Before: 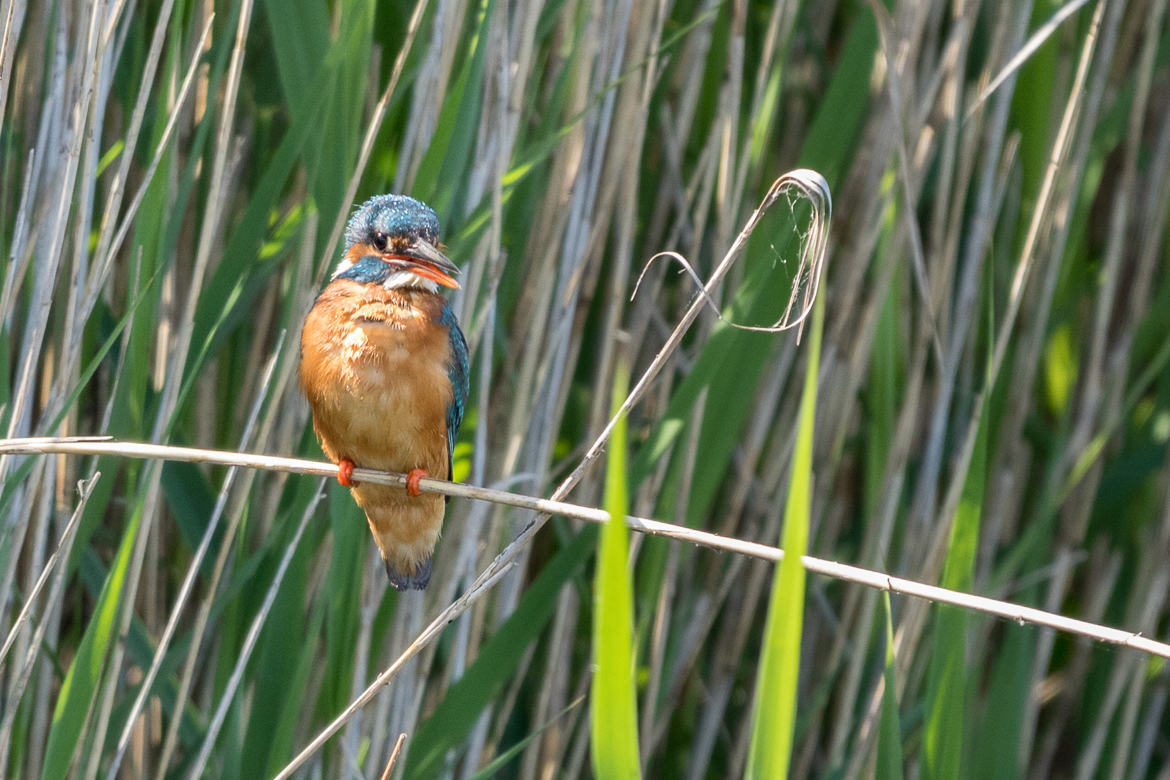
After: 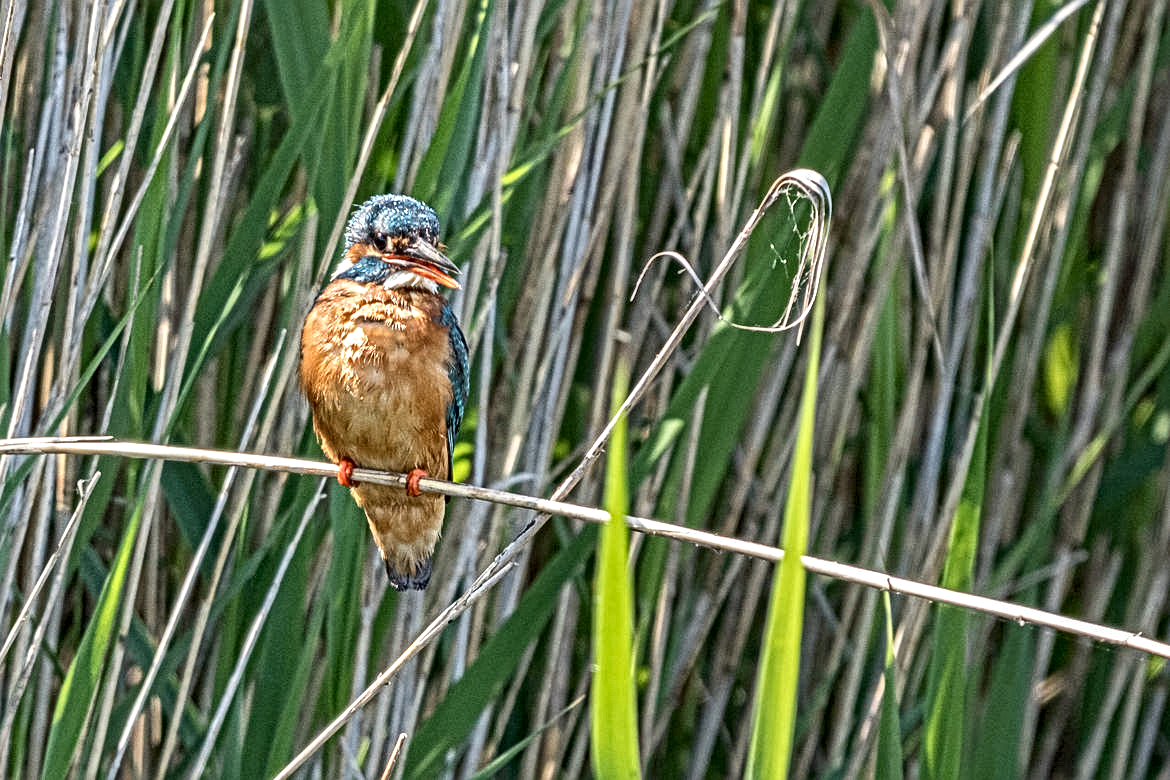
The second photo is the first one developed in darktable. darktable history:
local contrast: mode bilateral grid, contrast 20, coarseness 4, detail 299%, midtone range 0.2
